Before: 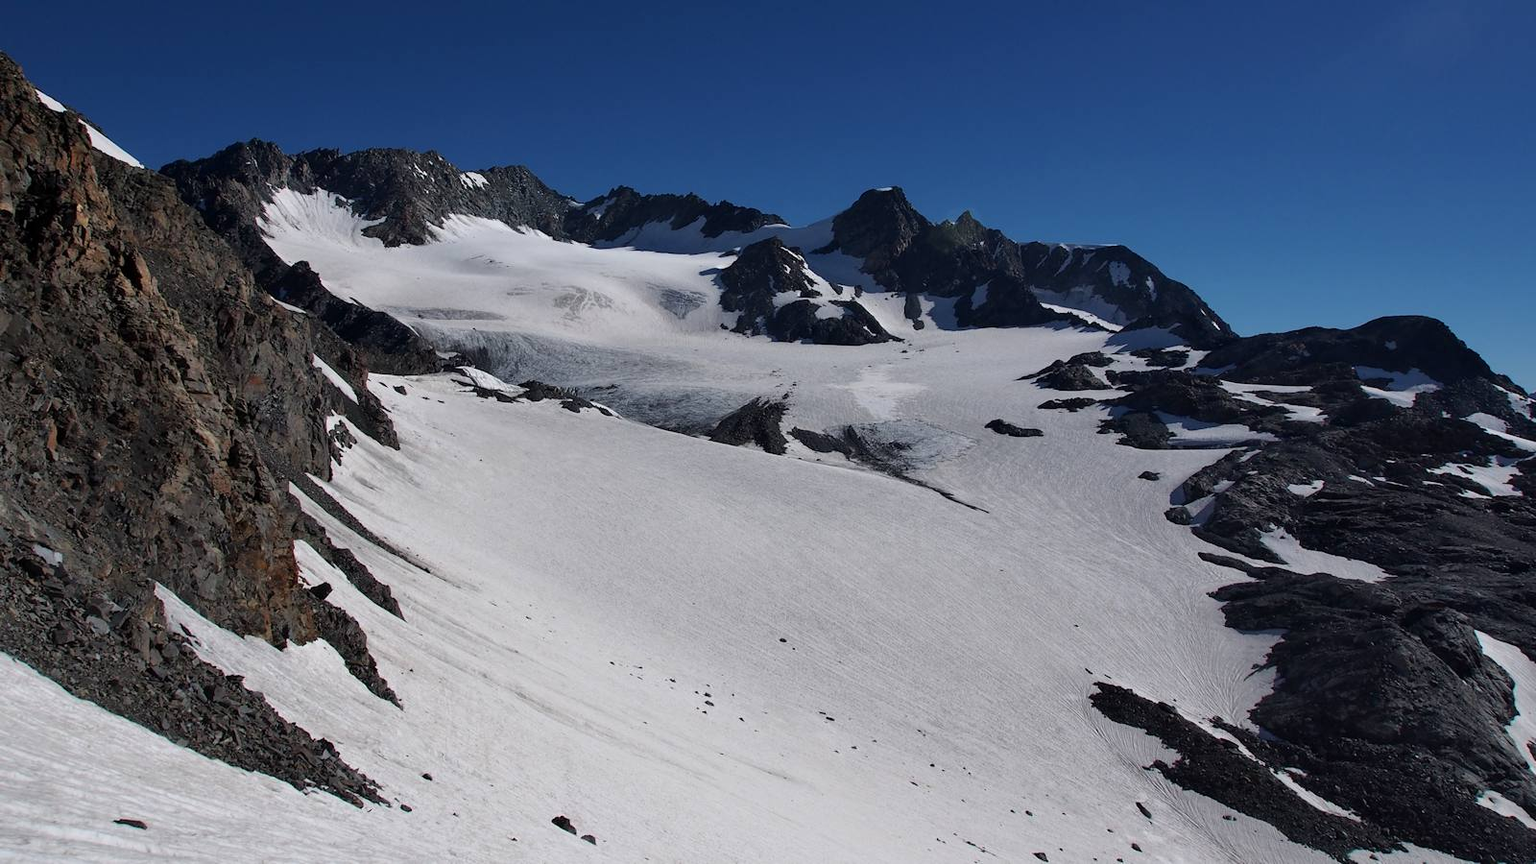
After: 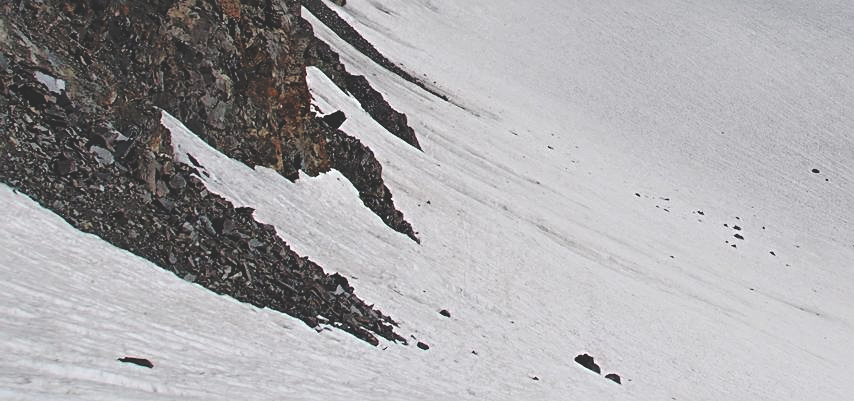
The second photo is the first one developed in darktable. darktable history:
base curve: curves: ch0 [(0, 0.024) (0.055, 0.065) (0.121, 0.166) (0.236, 0.319) (0.693, 0.726) (1, 1)], preserve colors none
sharpen: radius 2.769
crop and rotate: top 55.123%, right 46.6%, bottom 0.225%
